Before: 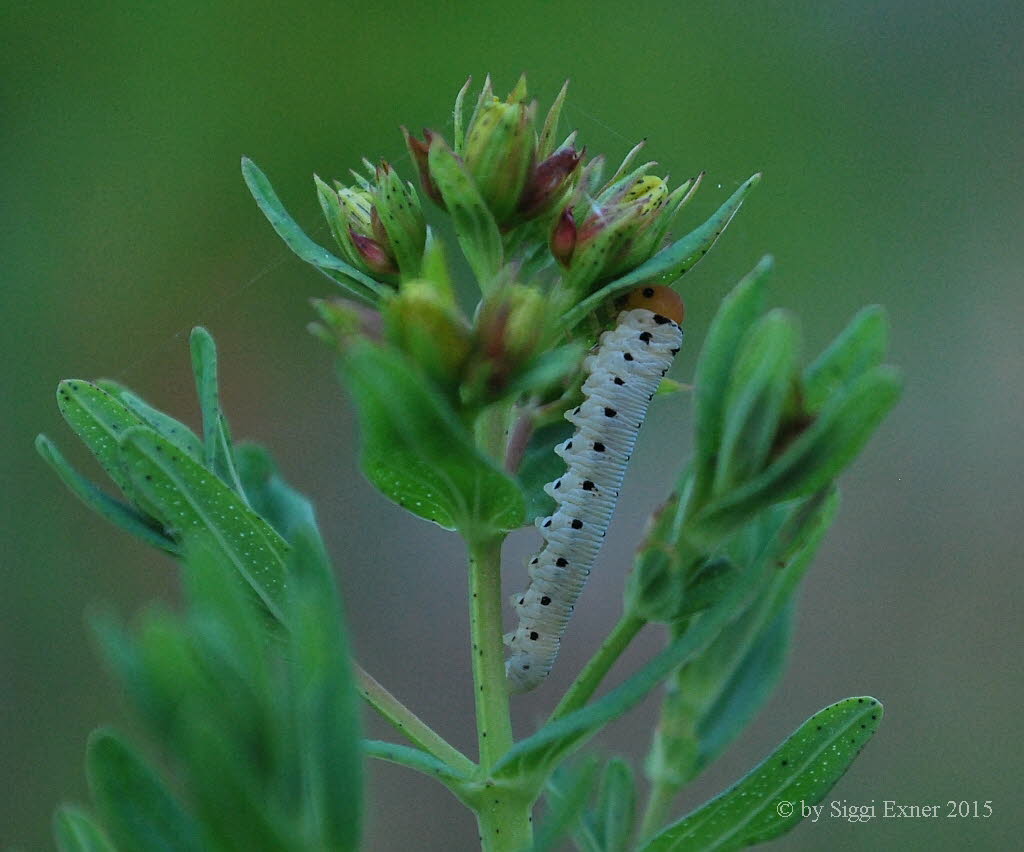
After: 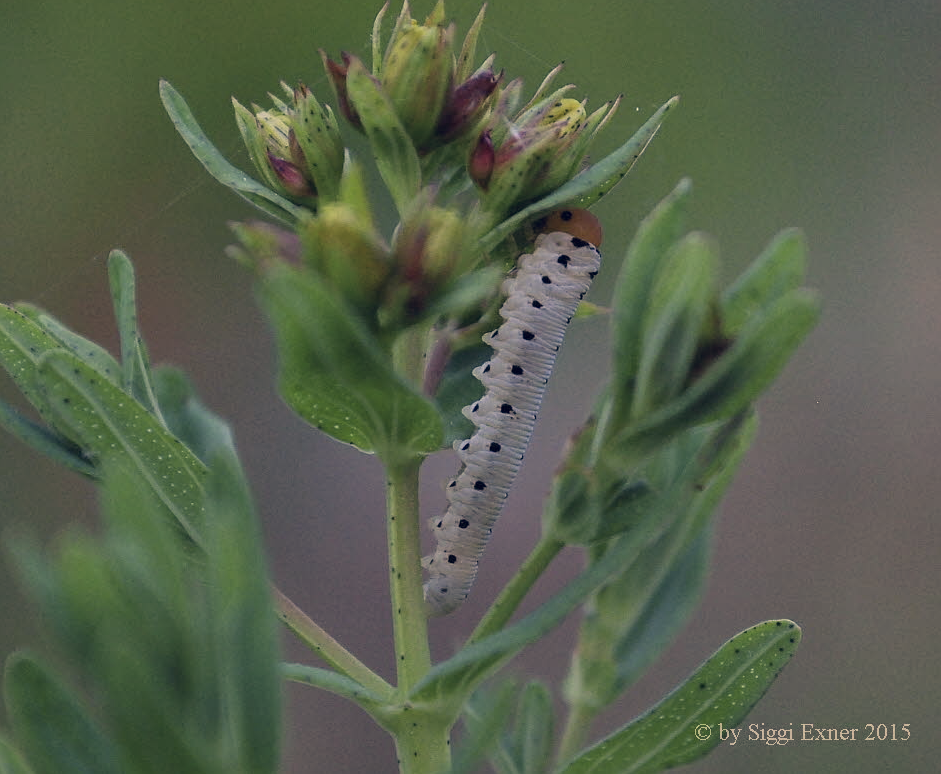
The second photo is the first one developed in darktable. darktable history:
crop and rotate: left 8.047%, top 9.132%
color correction: highlights a* 20.25, highlights b* 27.43, shadows a* 3.4, shadows b* -17.96, saturation 0.732
